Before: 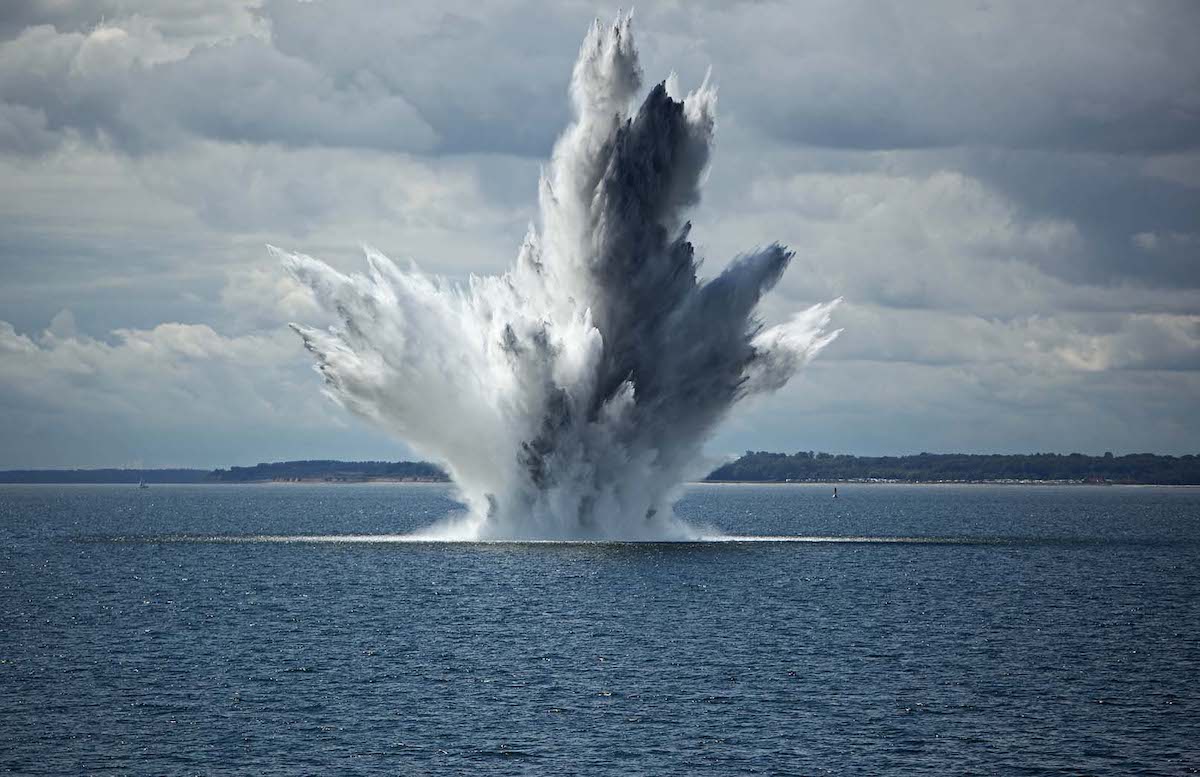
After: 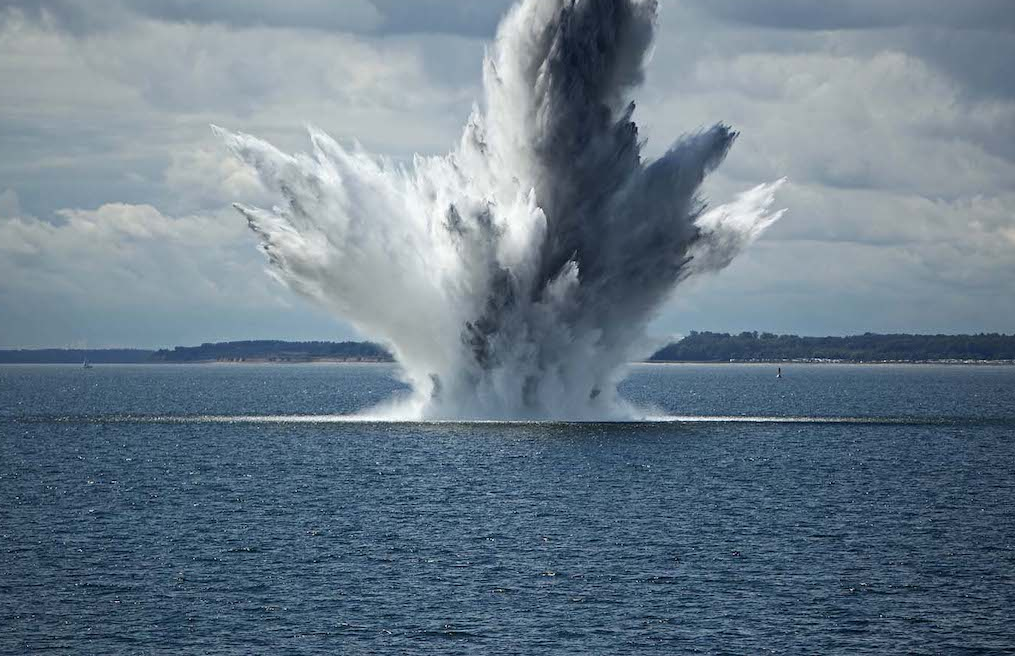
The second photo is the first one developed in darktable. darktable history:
crop and rotate: left 4.729%, top 15.531%, right 10.647%
